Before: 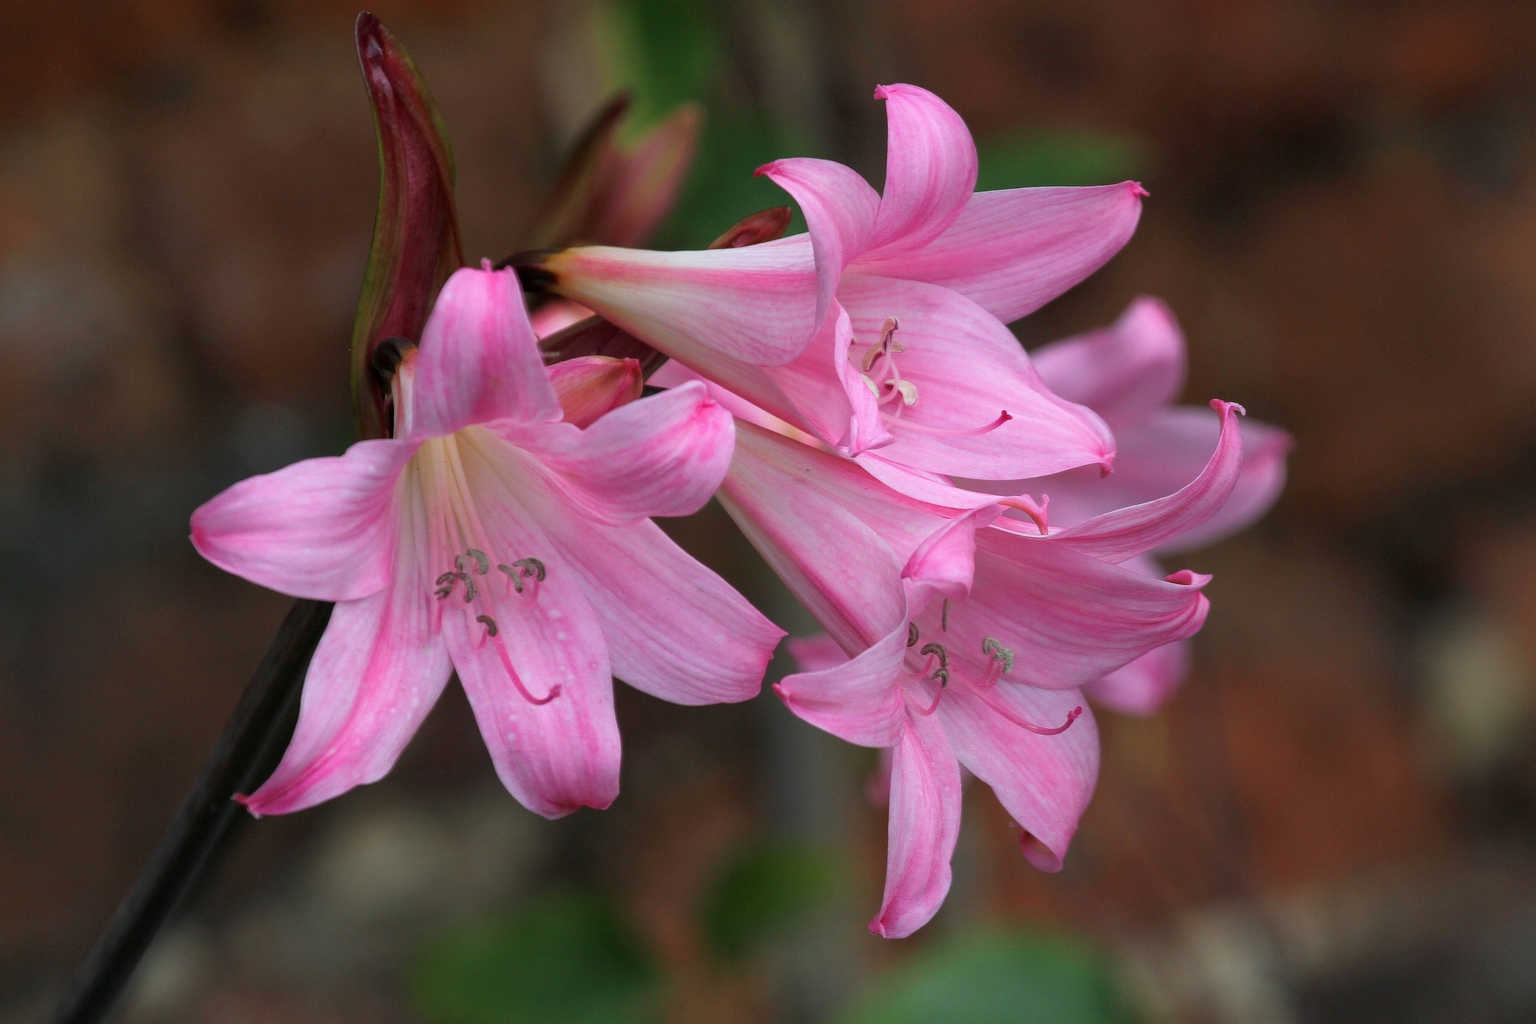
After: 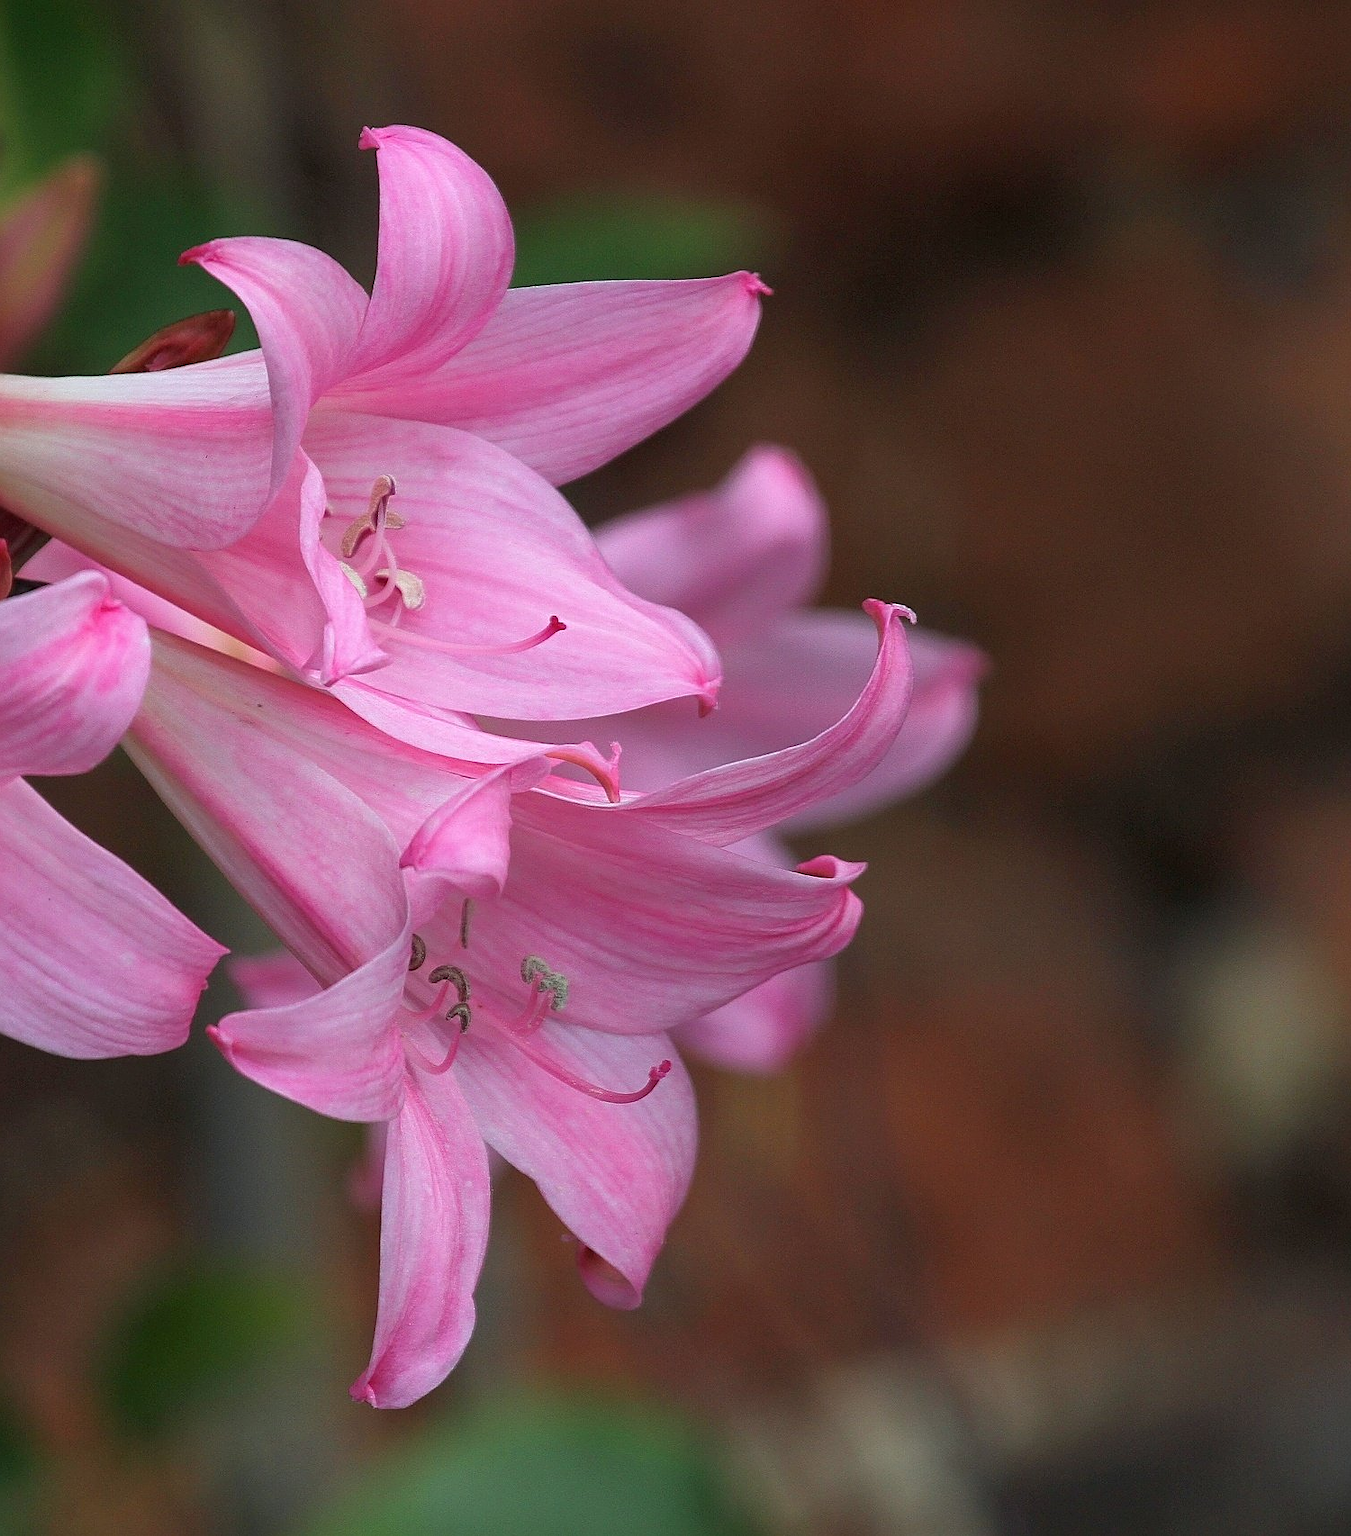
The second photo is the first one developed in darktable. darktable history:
crop: left 41.333%
sharpen: on, module defaults
